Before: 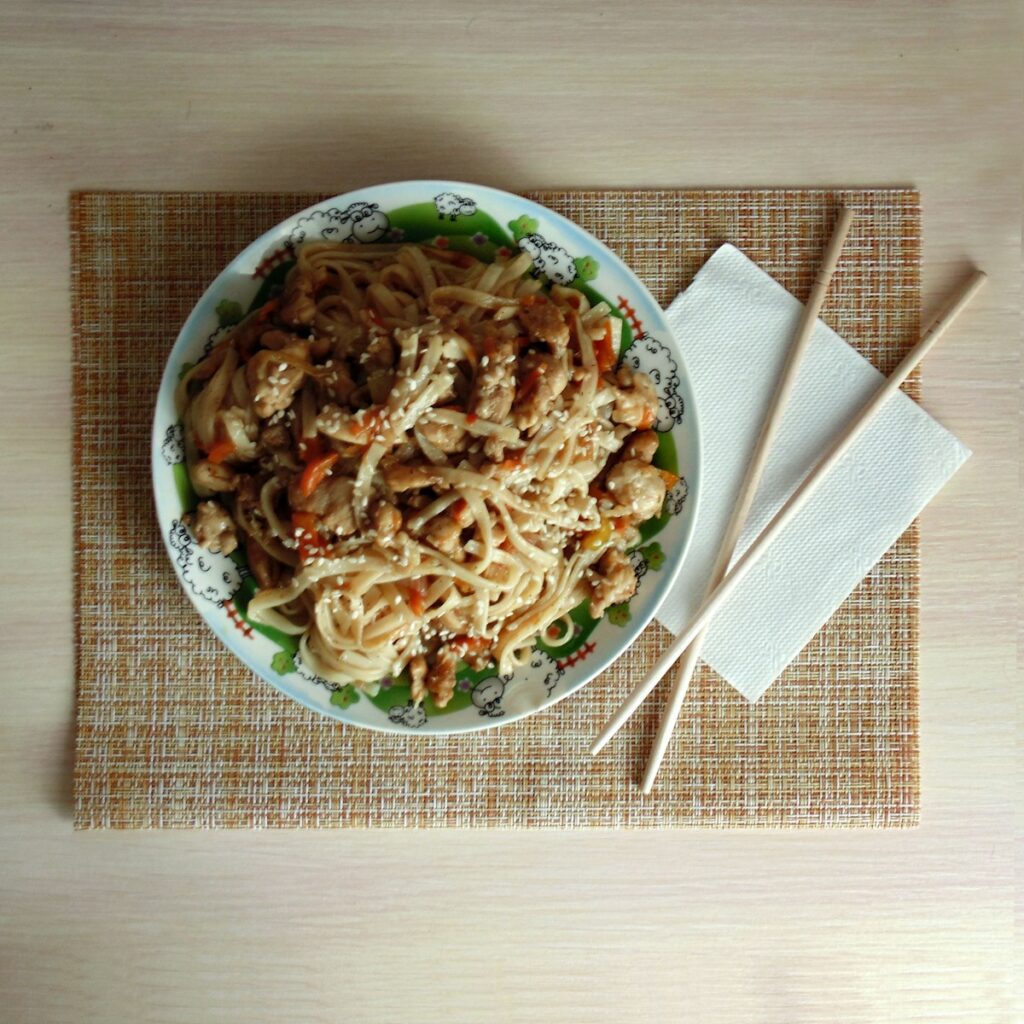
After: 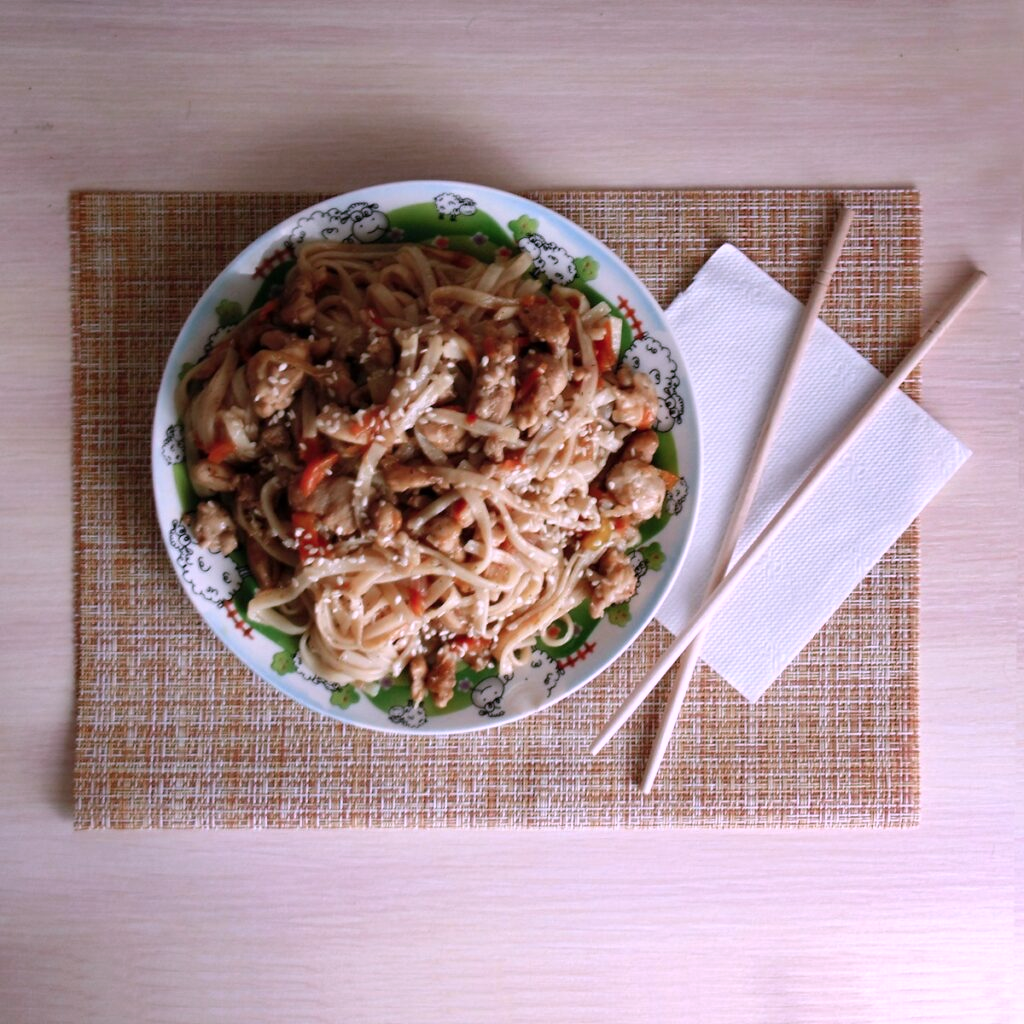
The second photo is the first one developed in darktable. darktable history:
color correction: highlights a* 15.68, highlights b* -20.7
